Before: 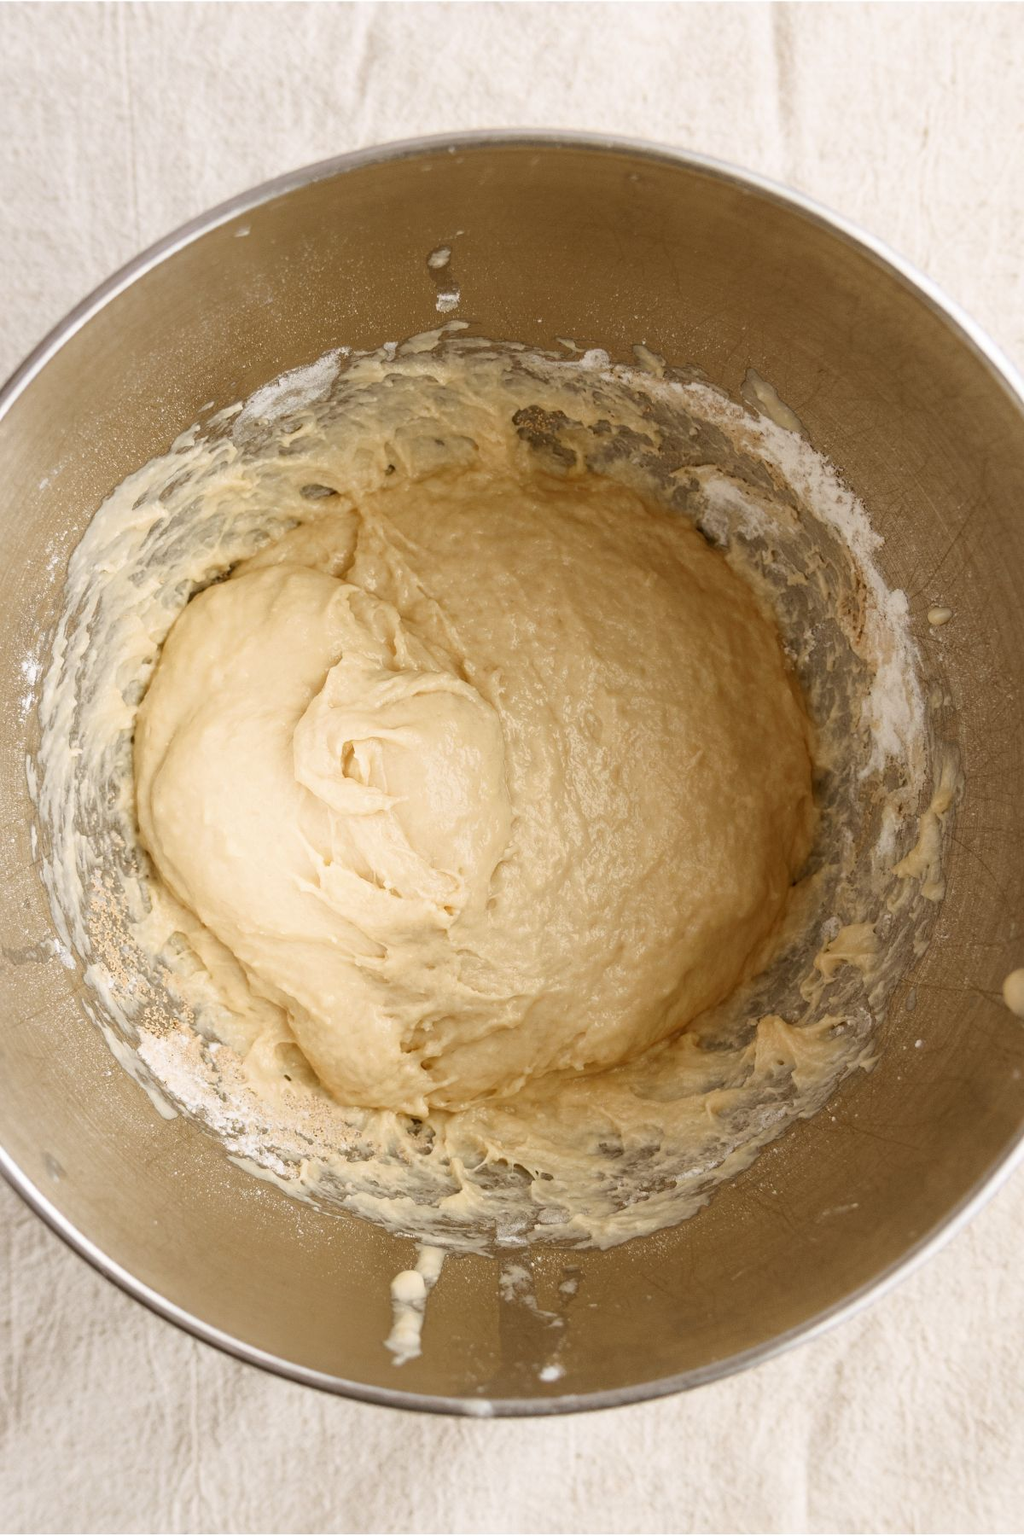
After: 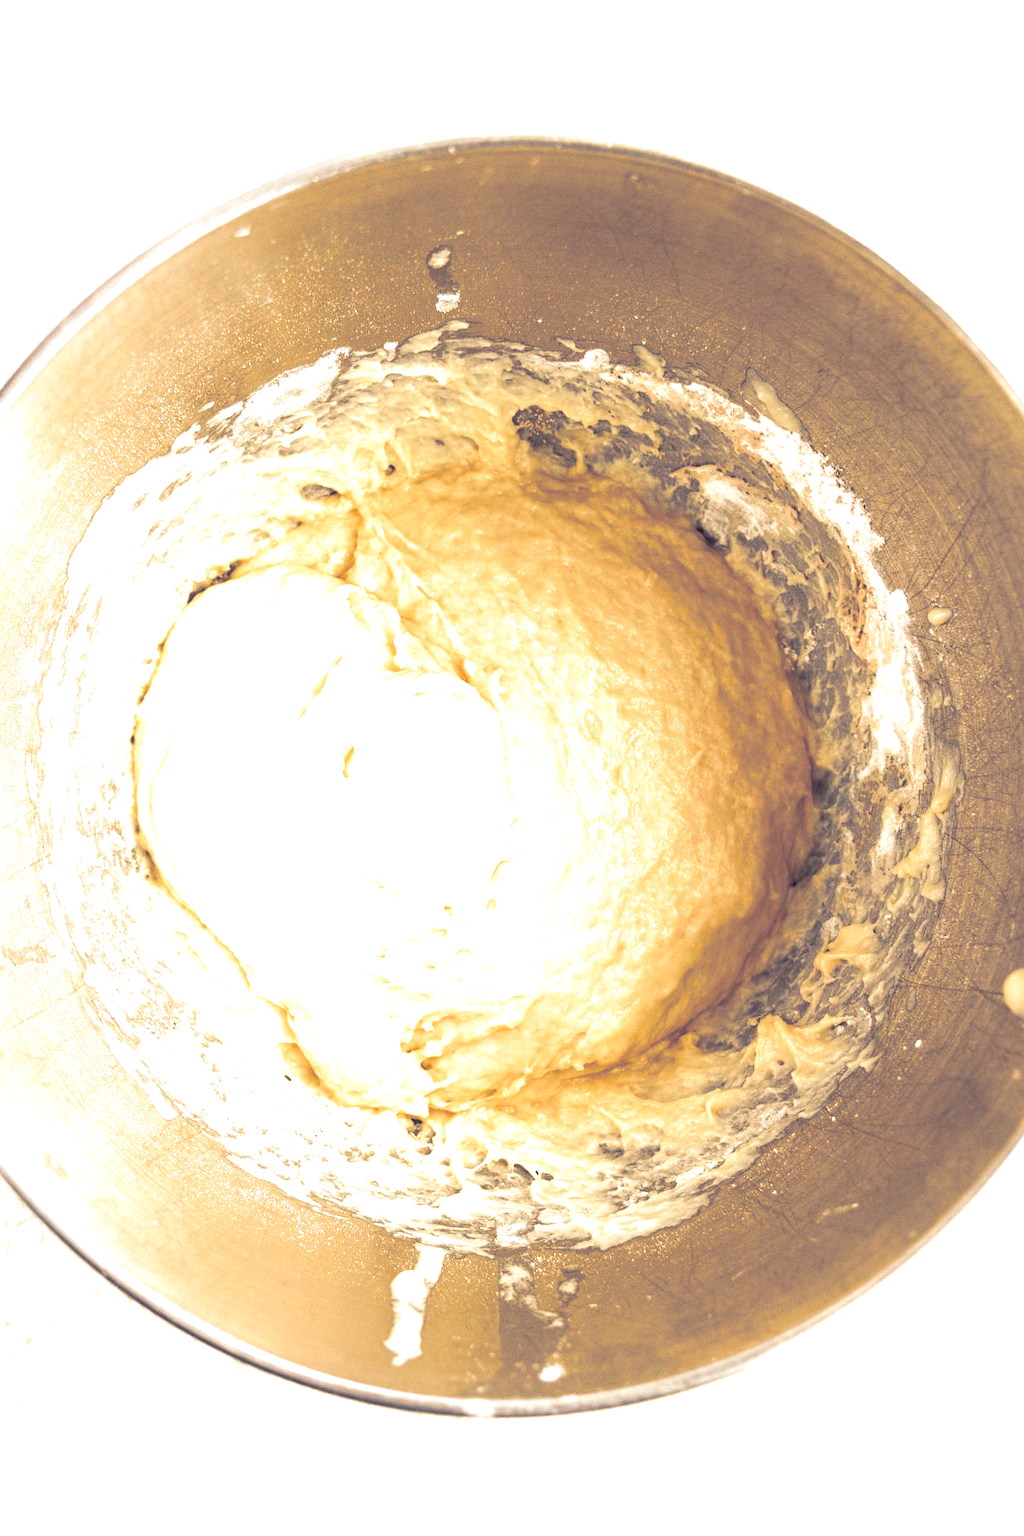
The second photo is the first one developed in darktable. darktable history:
exposure: black level correction 0, exposure 1.45 EV, compensate exposure bias true, compensate highlight preservation false
split-toning: shadows › hue 230.4°
